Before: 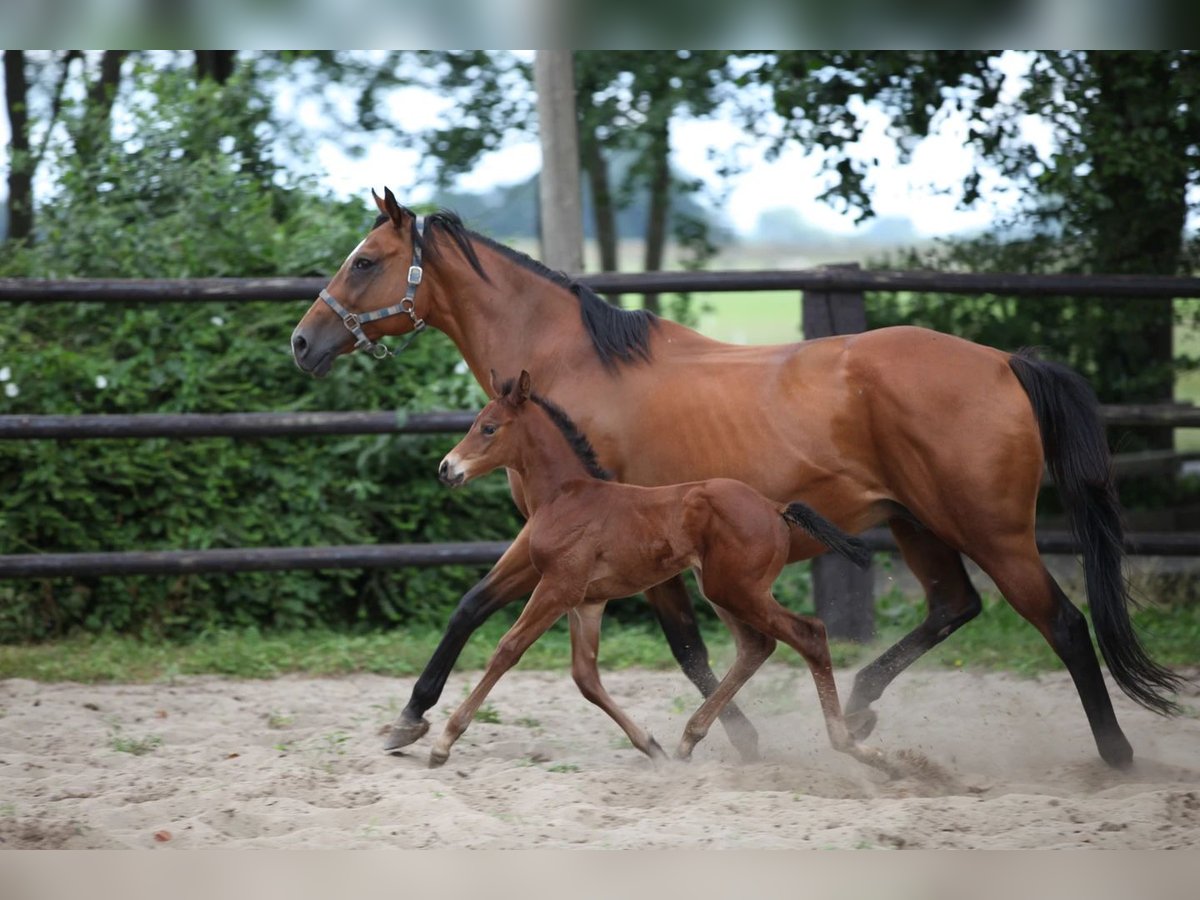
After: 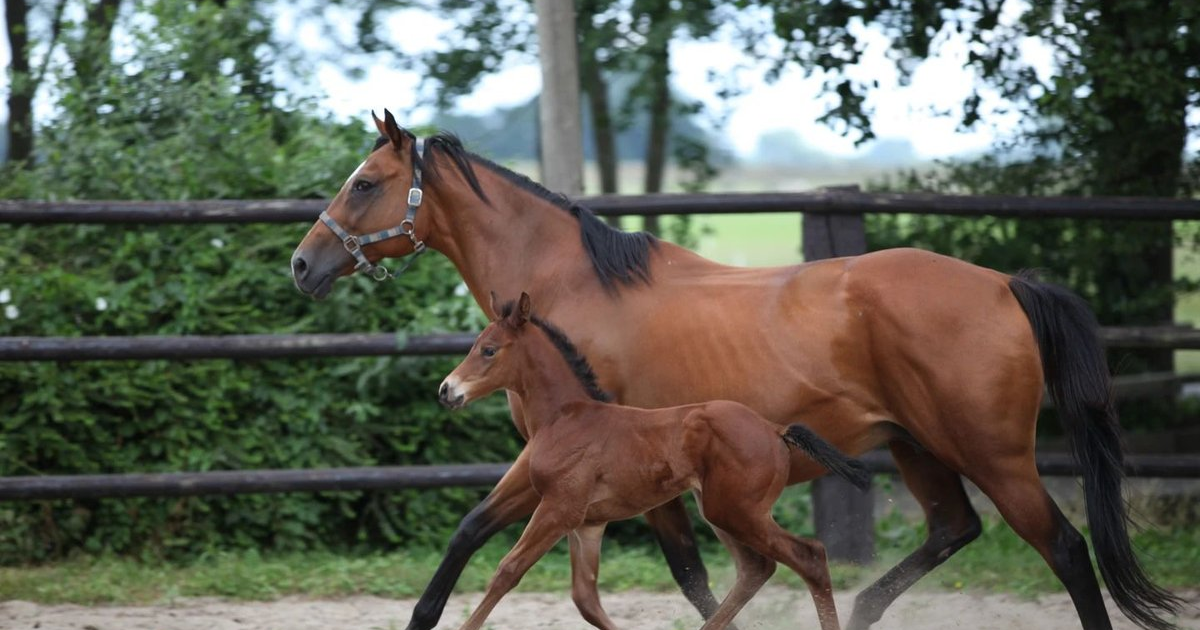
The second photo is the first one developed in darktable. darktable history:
crop and rotate: top 8.752%, bottom 21.203%
